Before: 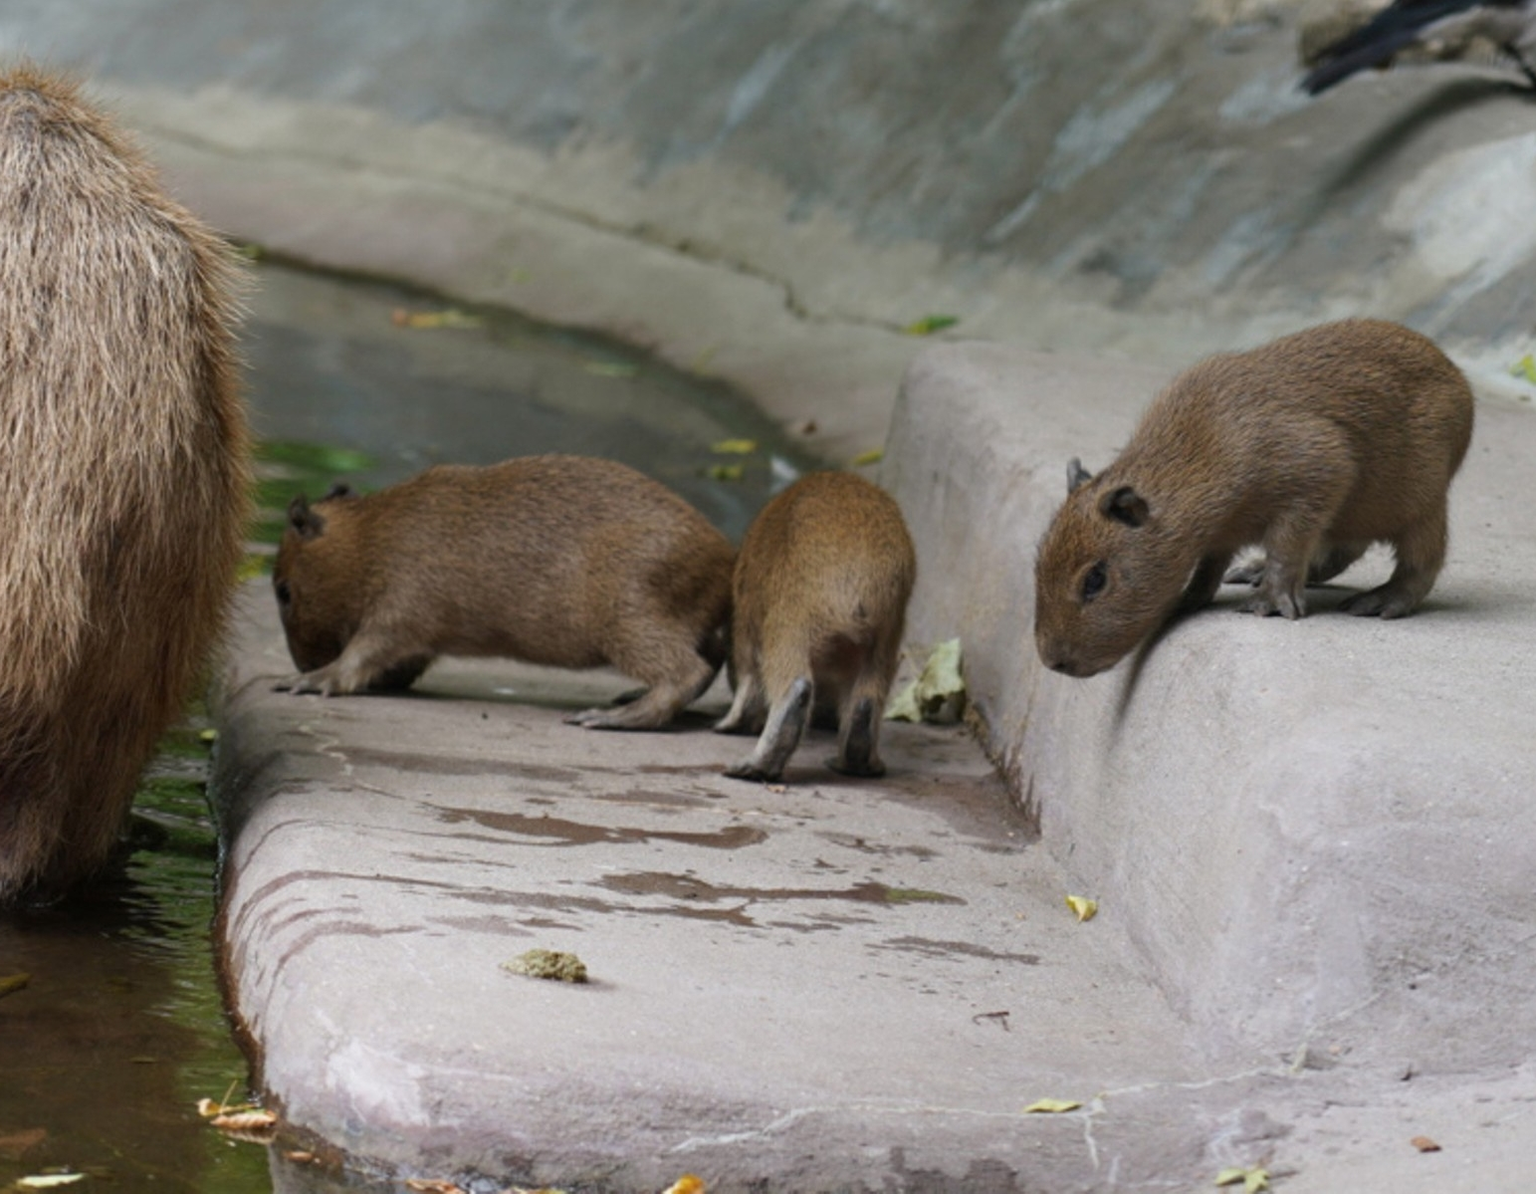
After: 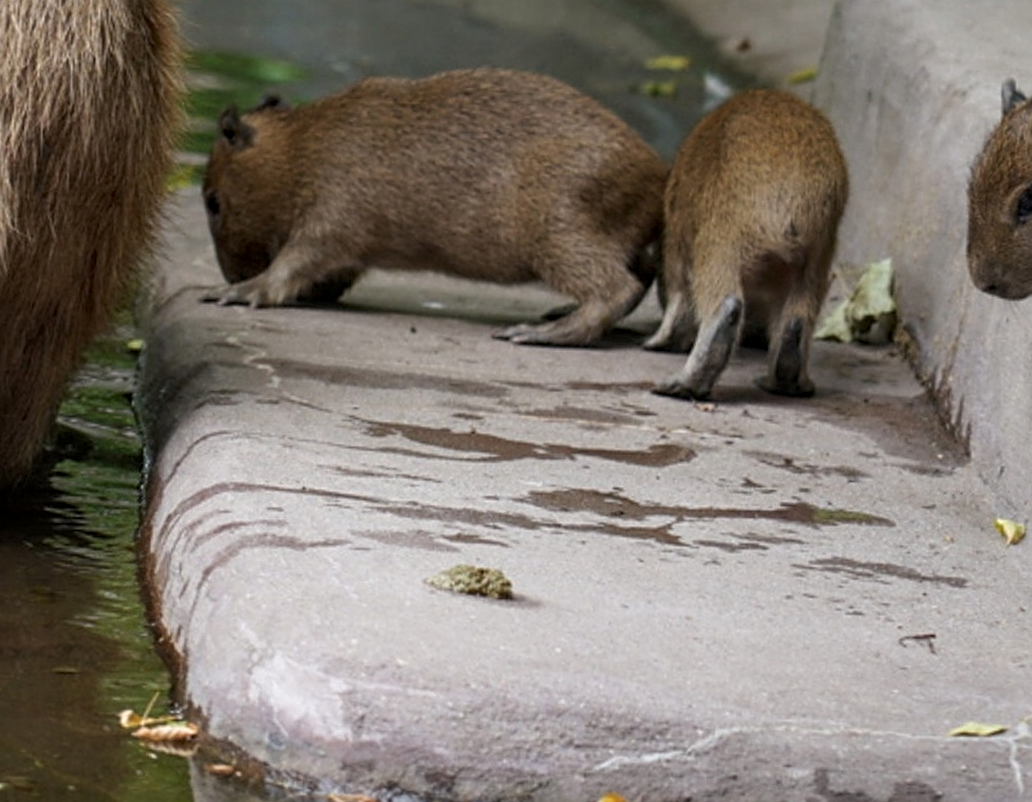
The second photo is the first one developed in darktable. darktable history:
local contrast: on, module defaults
sharpen: on, module defaults
crop and rotate: angle -0.82°, left 3.85%, top 31.828%, right 27.992%
